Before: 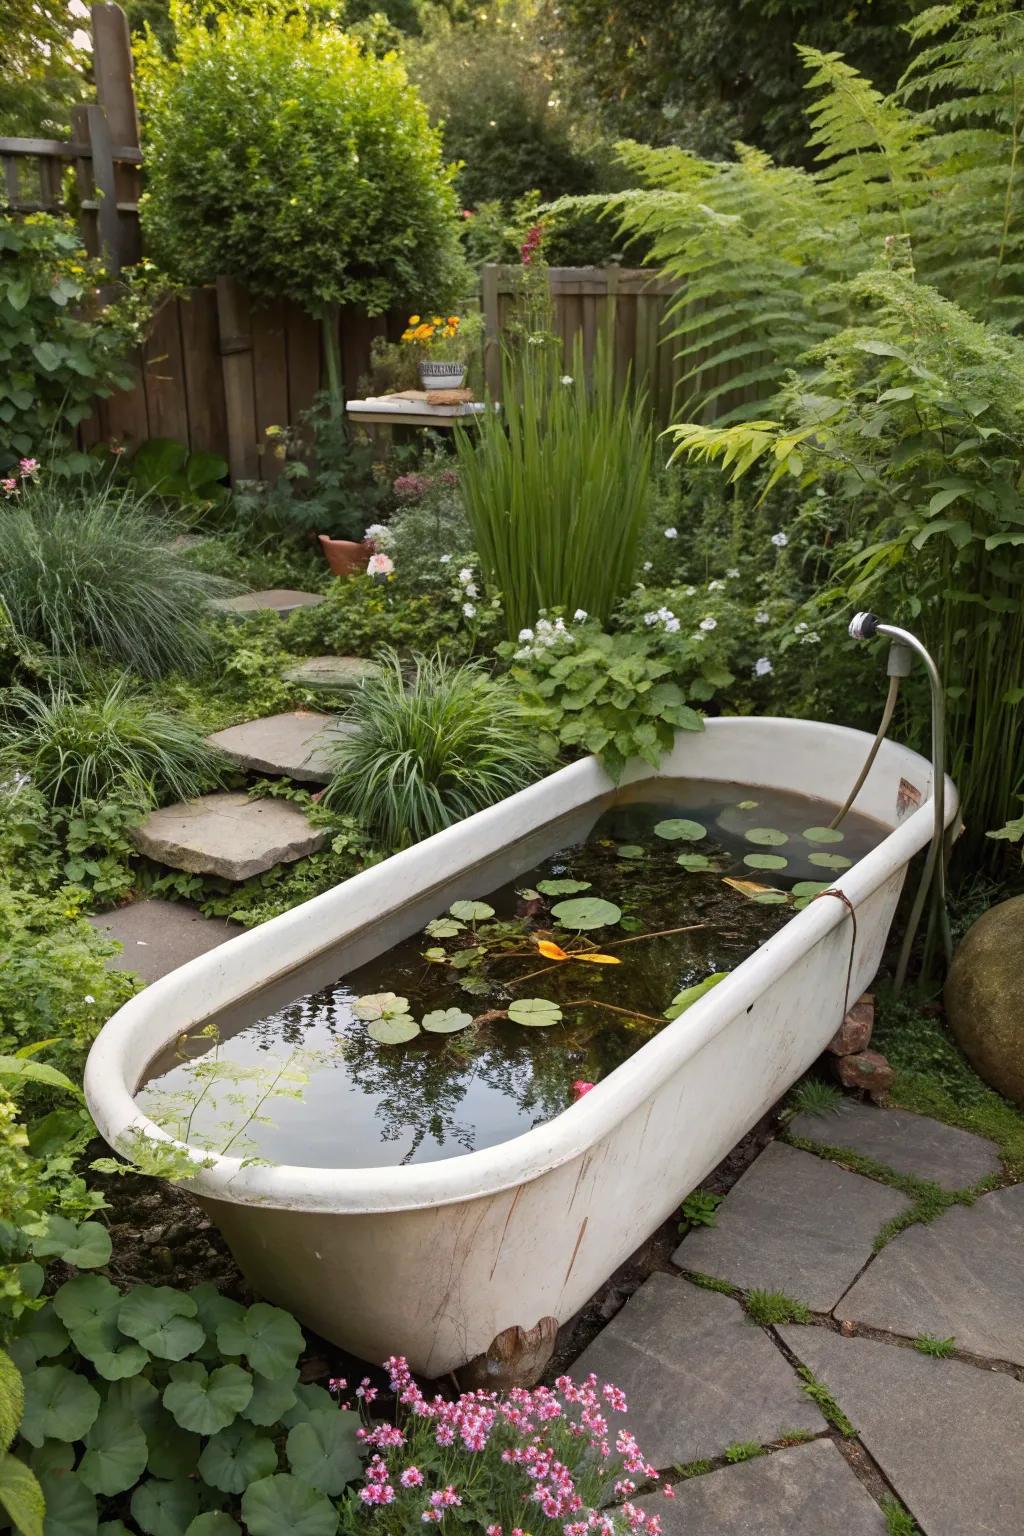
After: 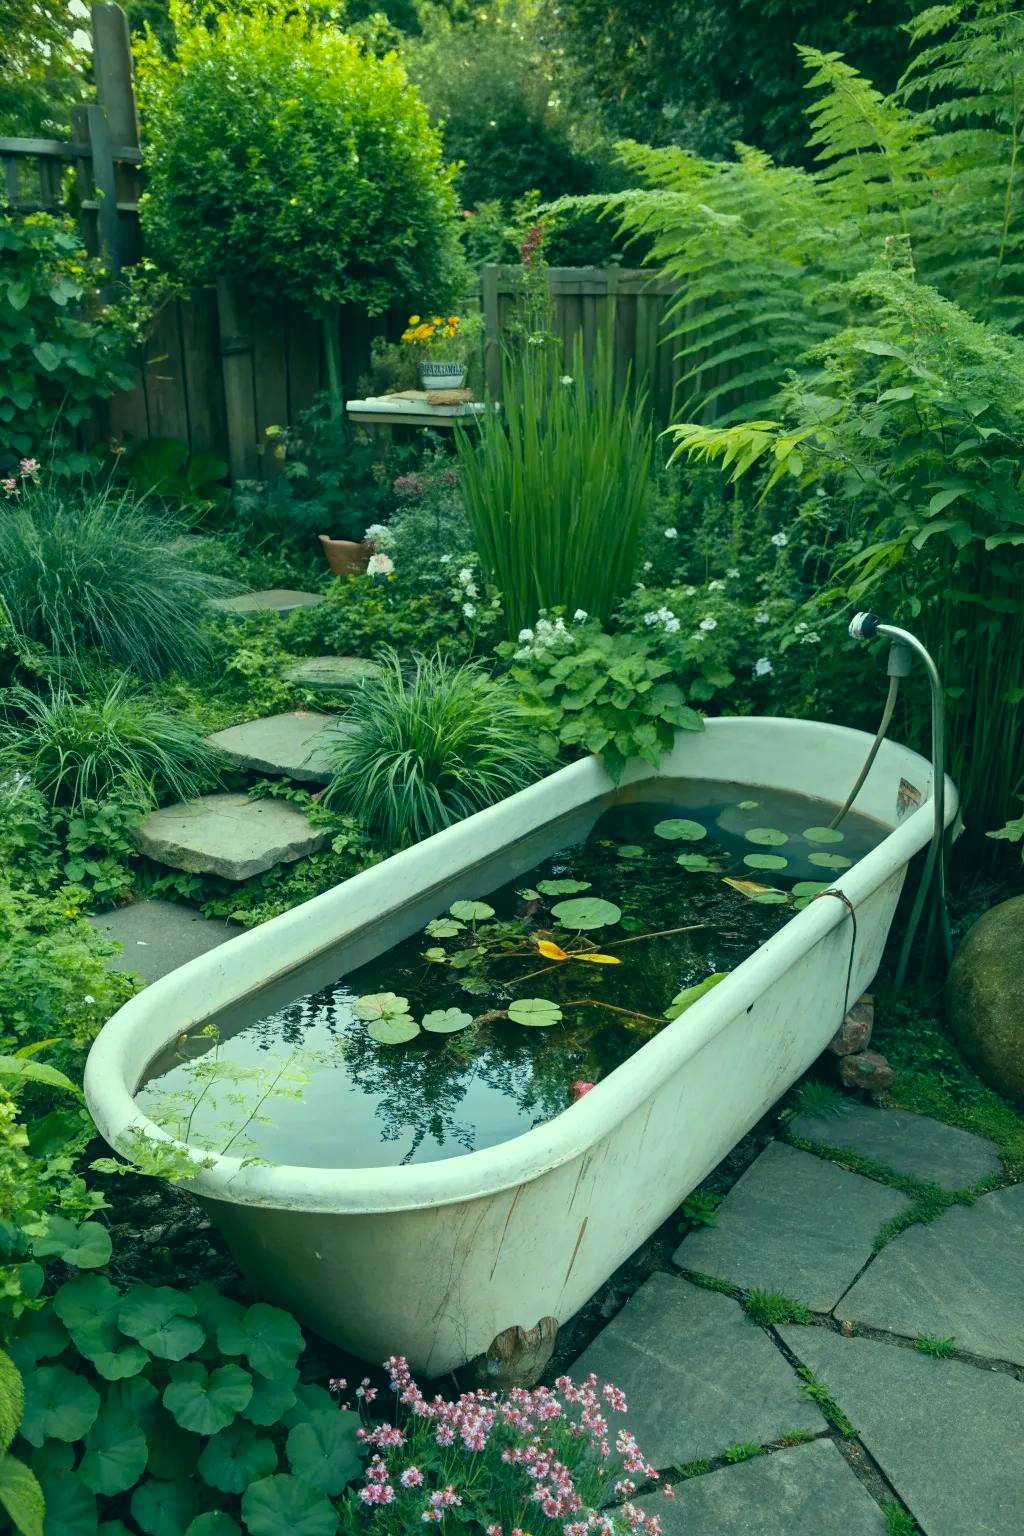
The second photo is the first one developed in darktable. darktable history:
color correction: highlights a* -20.05, highlights b* 9.79, shadows a* -20.94, shadows b* -10.01
